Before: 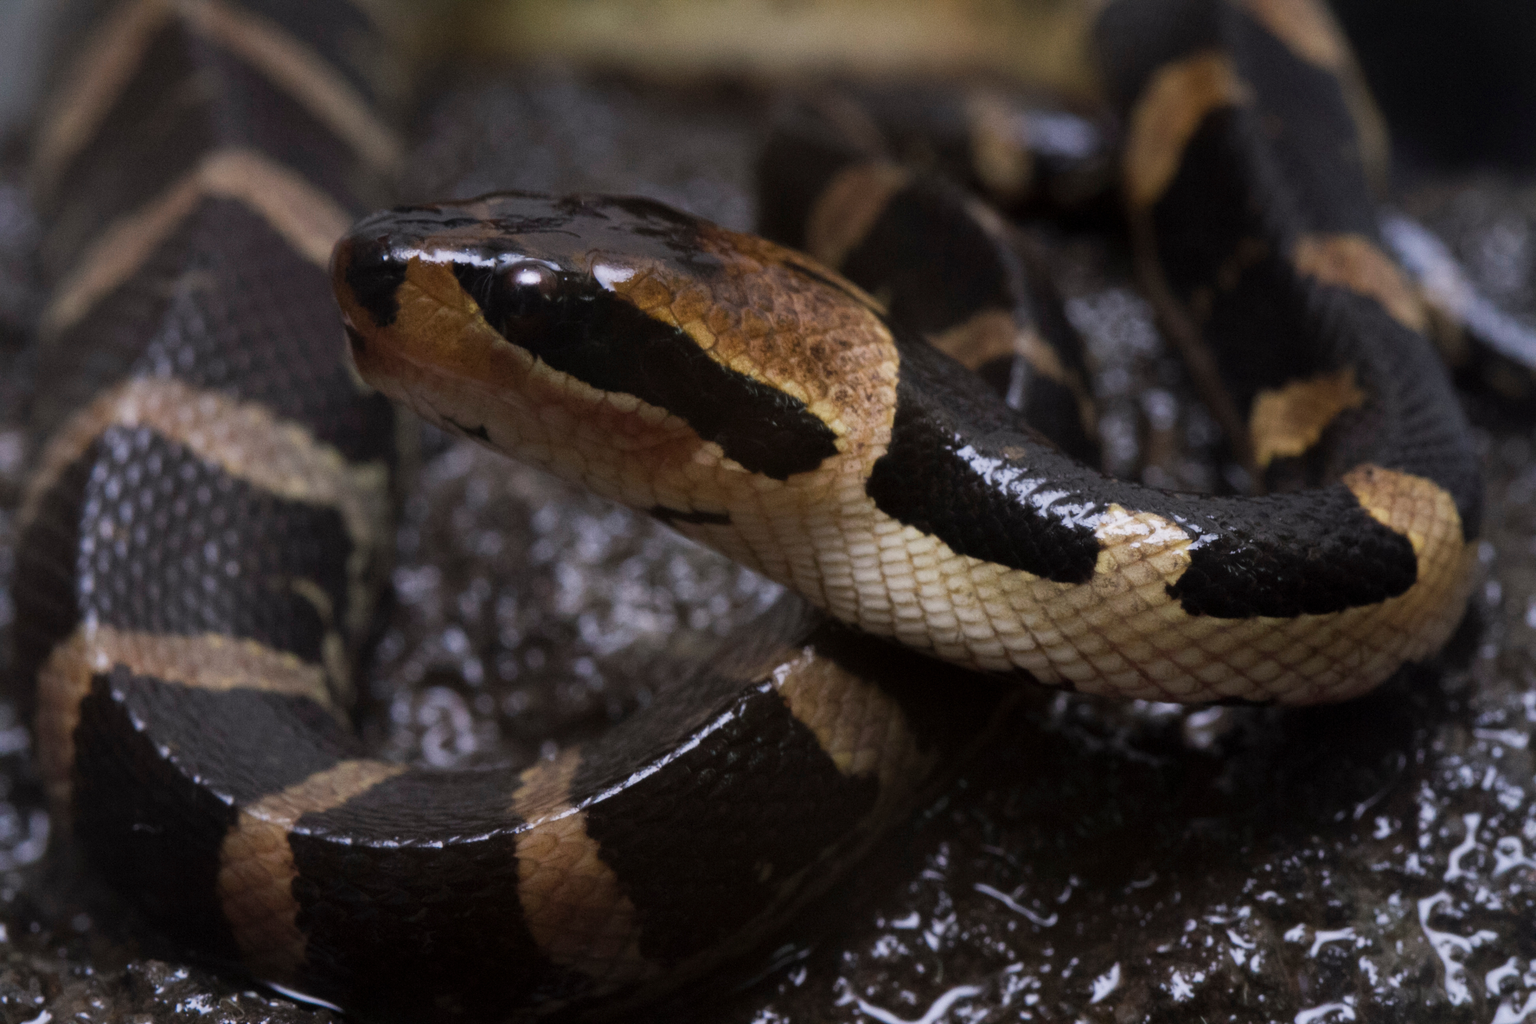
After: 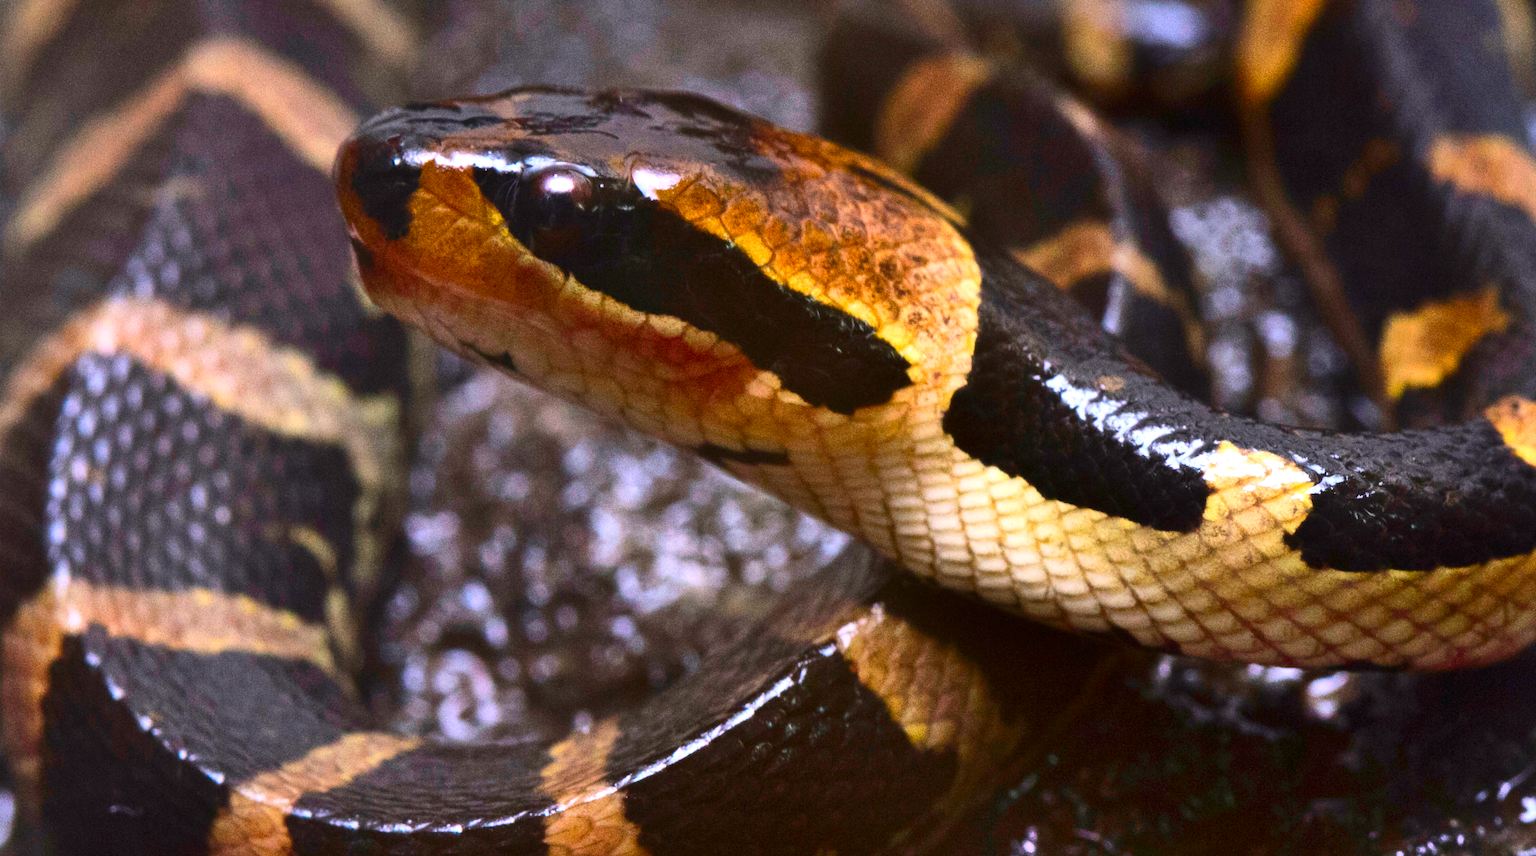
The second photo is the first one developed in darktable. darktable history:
shadows and highlights: shadows color adjustment 97.66%, soften with gaussian
crop and rotate: left 2.425%, top 11.305%, right 9.6%, bottom 15.08%
local contrast: mode bilateral grid, contrast 15, coarseness 36, detail 105%, midtone range 0.2
contrast equalizer: y [[0.439, 0.44, 0.442, 0.457, 0.493, 0.498], [0.5 ×6], [0.5 ×6], [0 ×6], [0 ×6]], mix 0.59
exposure: black level correction 0, exposure 1.2 EV, compensate highlight preservation false
contrast brightness saturation: contrast 0.26, brightness 0.02, saturation 0.87
